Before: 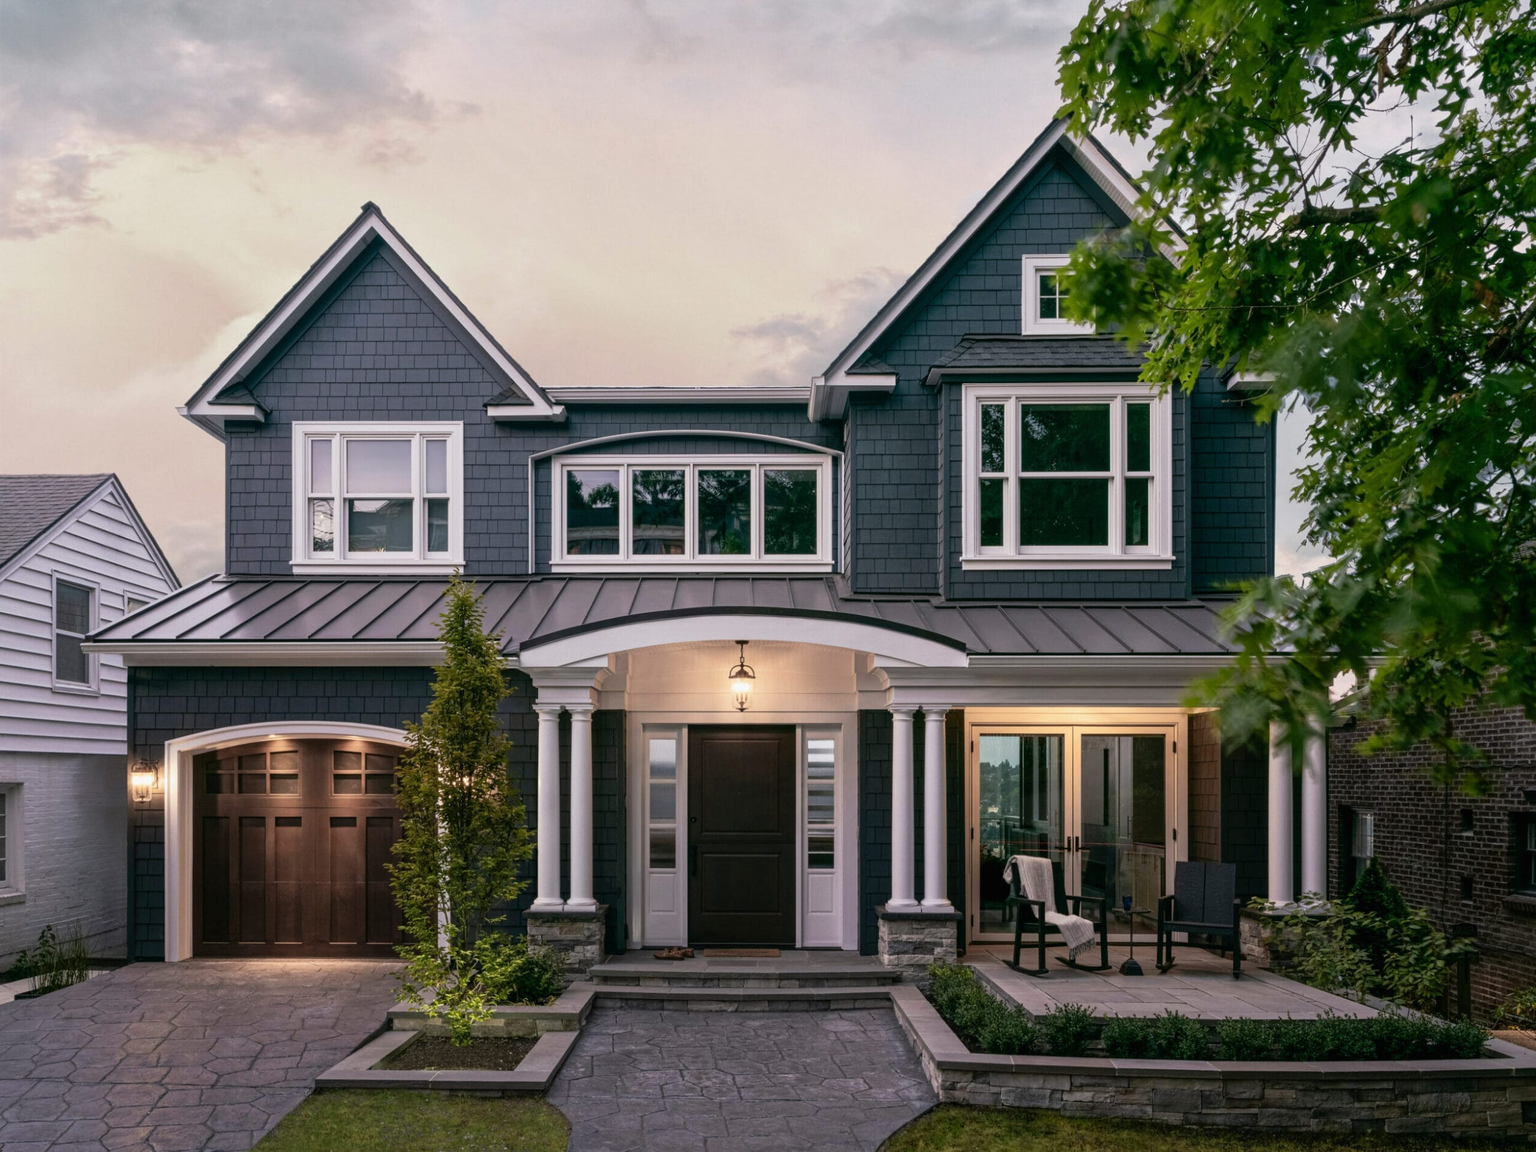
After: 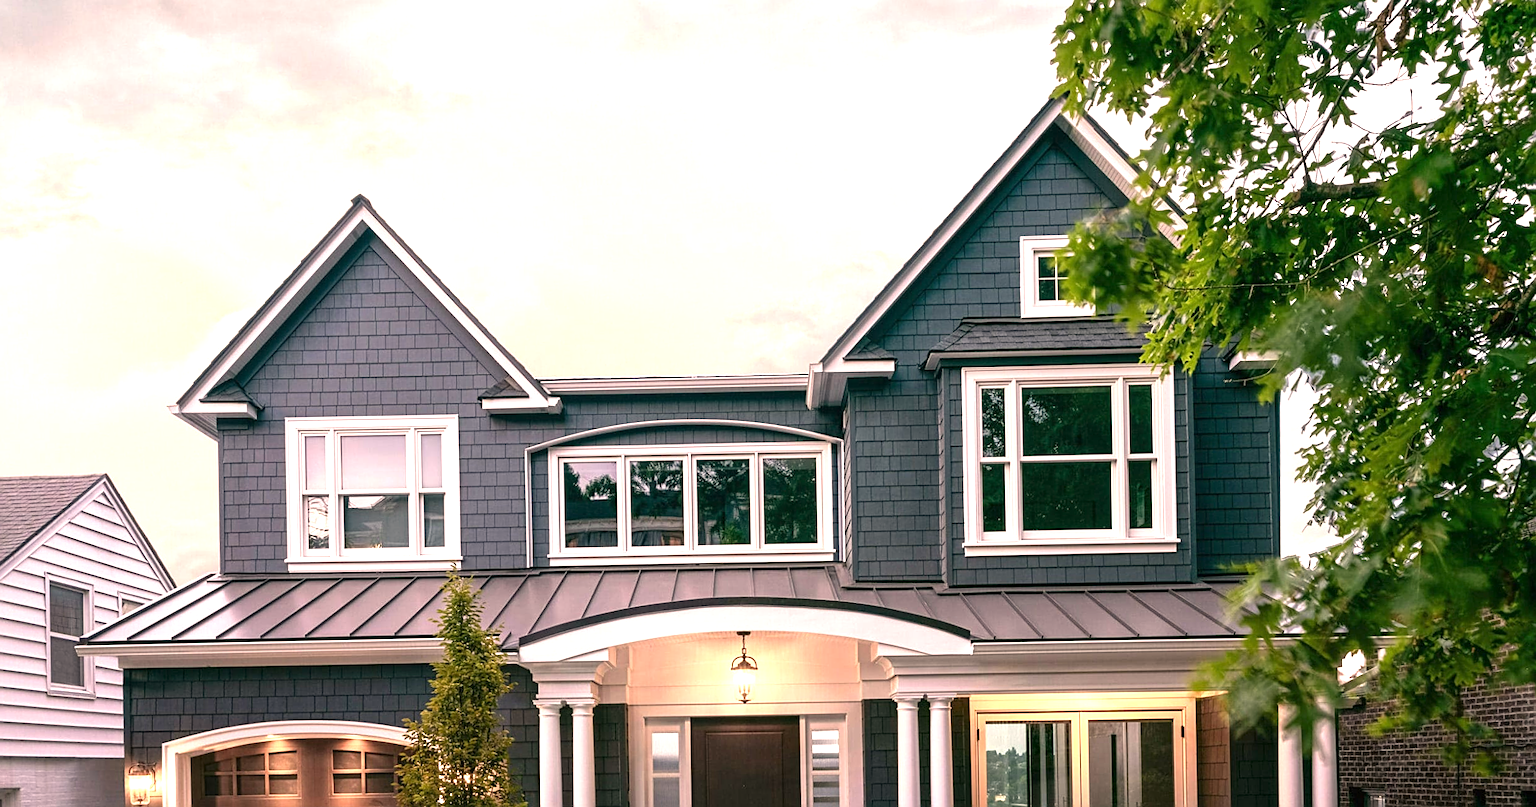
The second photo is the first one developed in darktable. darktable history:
exposure: exposure 1 EV, compensate highlight preservation false
white balance: red 1.127, blue 0.943
sharpen: on, module defaults
rotate and perspective: rotation -1°, crop left 0.011, crop right 0.989, crop top 0.025, crop bottom 0.975
crop: bottom 28.576%
